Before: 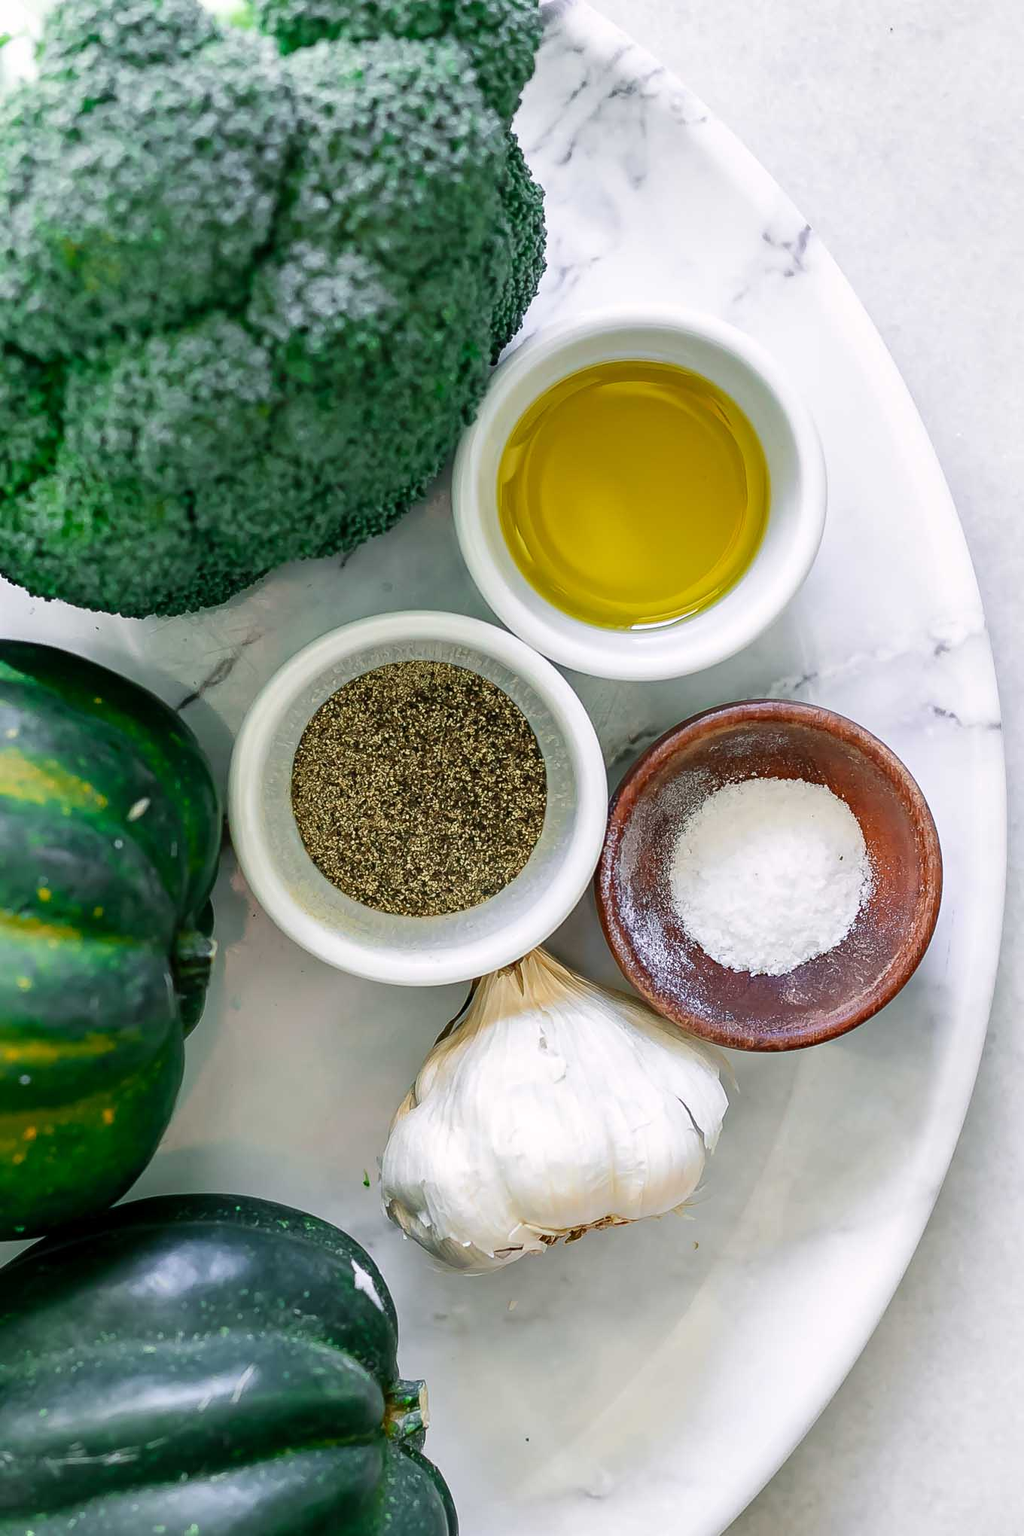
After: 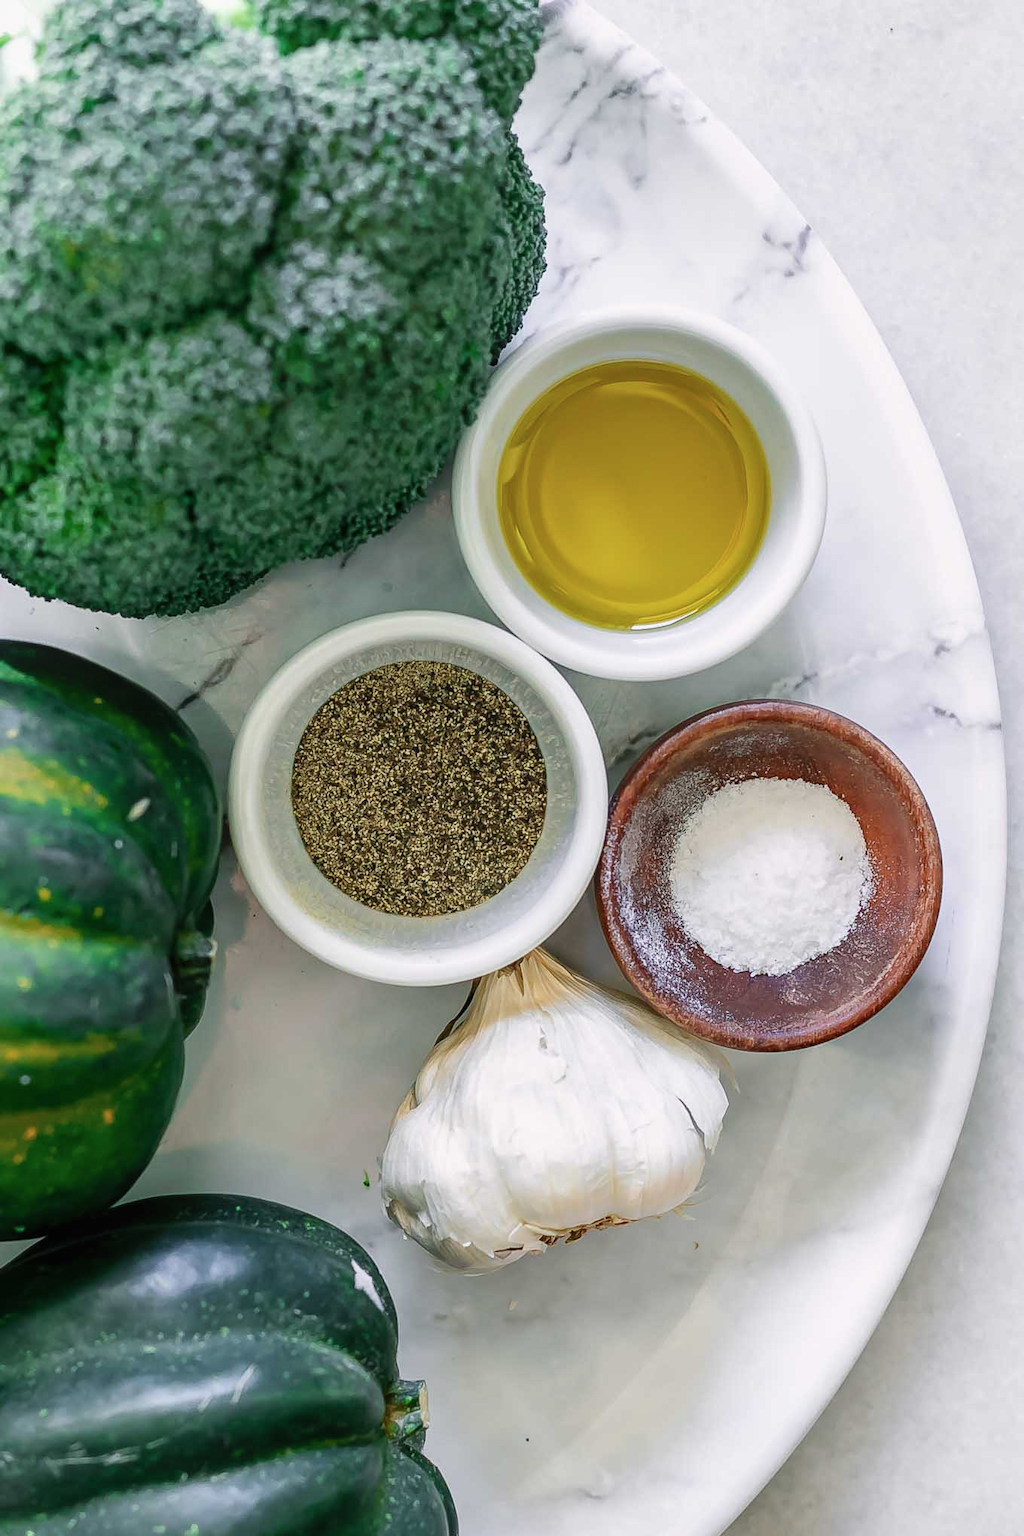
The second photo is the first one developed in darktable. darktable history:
color balance rgb: perceptual saturation grading › global saturation -12.45%, global vibrance 20%
local contrast: detail 110%
exposure: exposure -0.059 EV, compensate highlight preservation false
